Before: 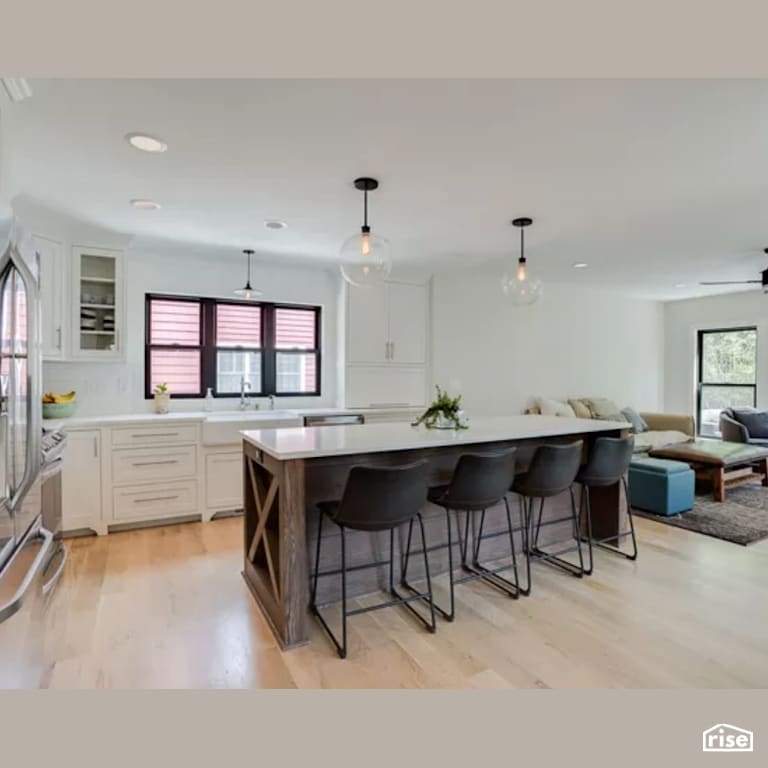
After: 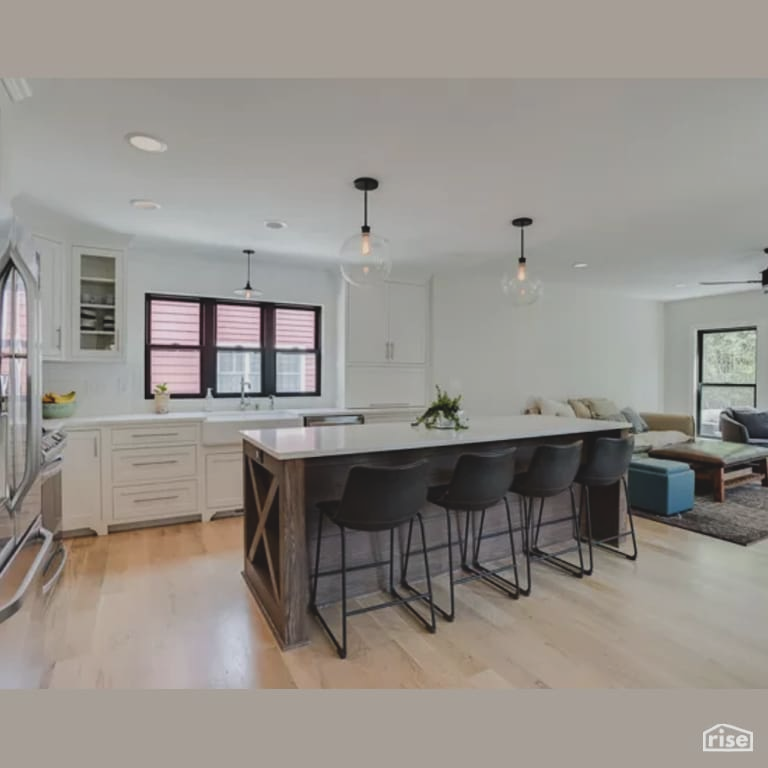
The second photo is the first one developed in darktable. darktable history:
exposure: black level correction -0.015, exposure -0.5 EV, compensate highlight preservation false
contrast brightness saturation: contrast 0.1, brightness 0.02, saturation 0.02
